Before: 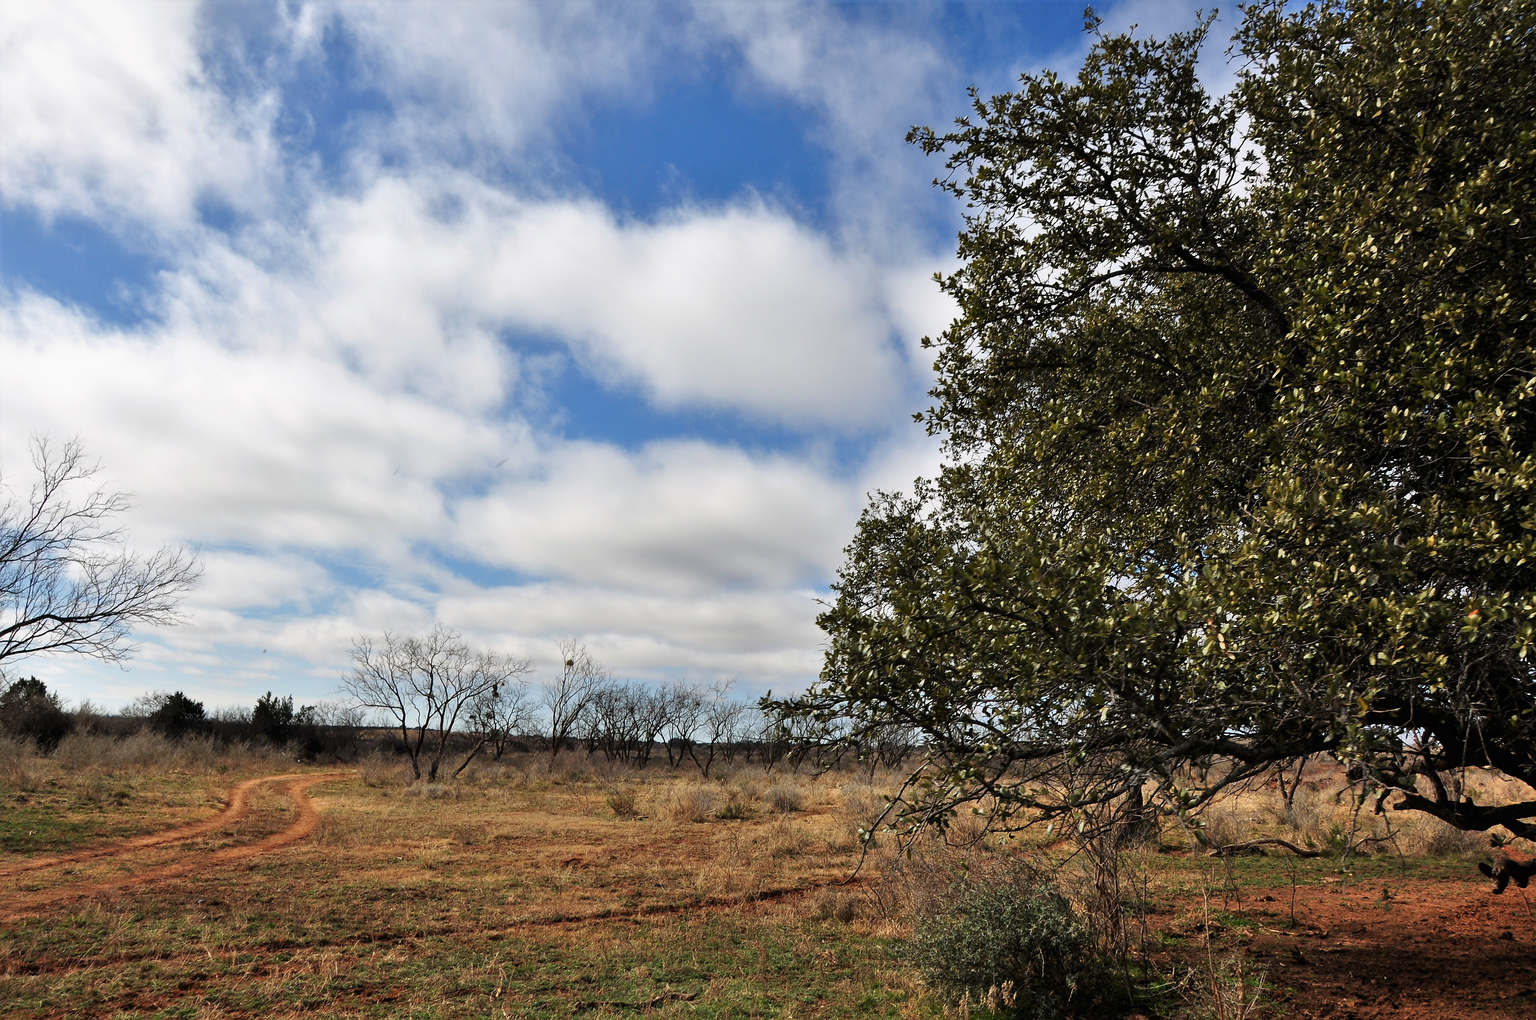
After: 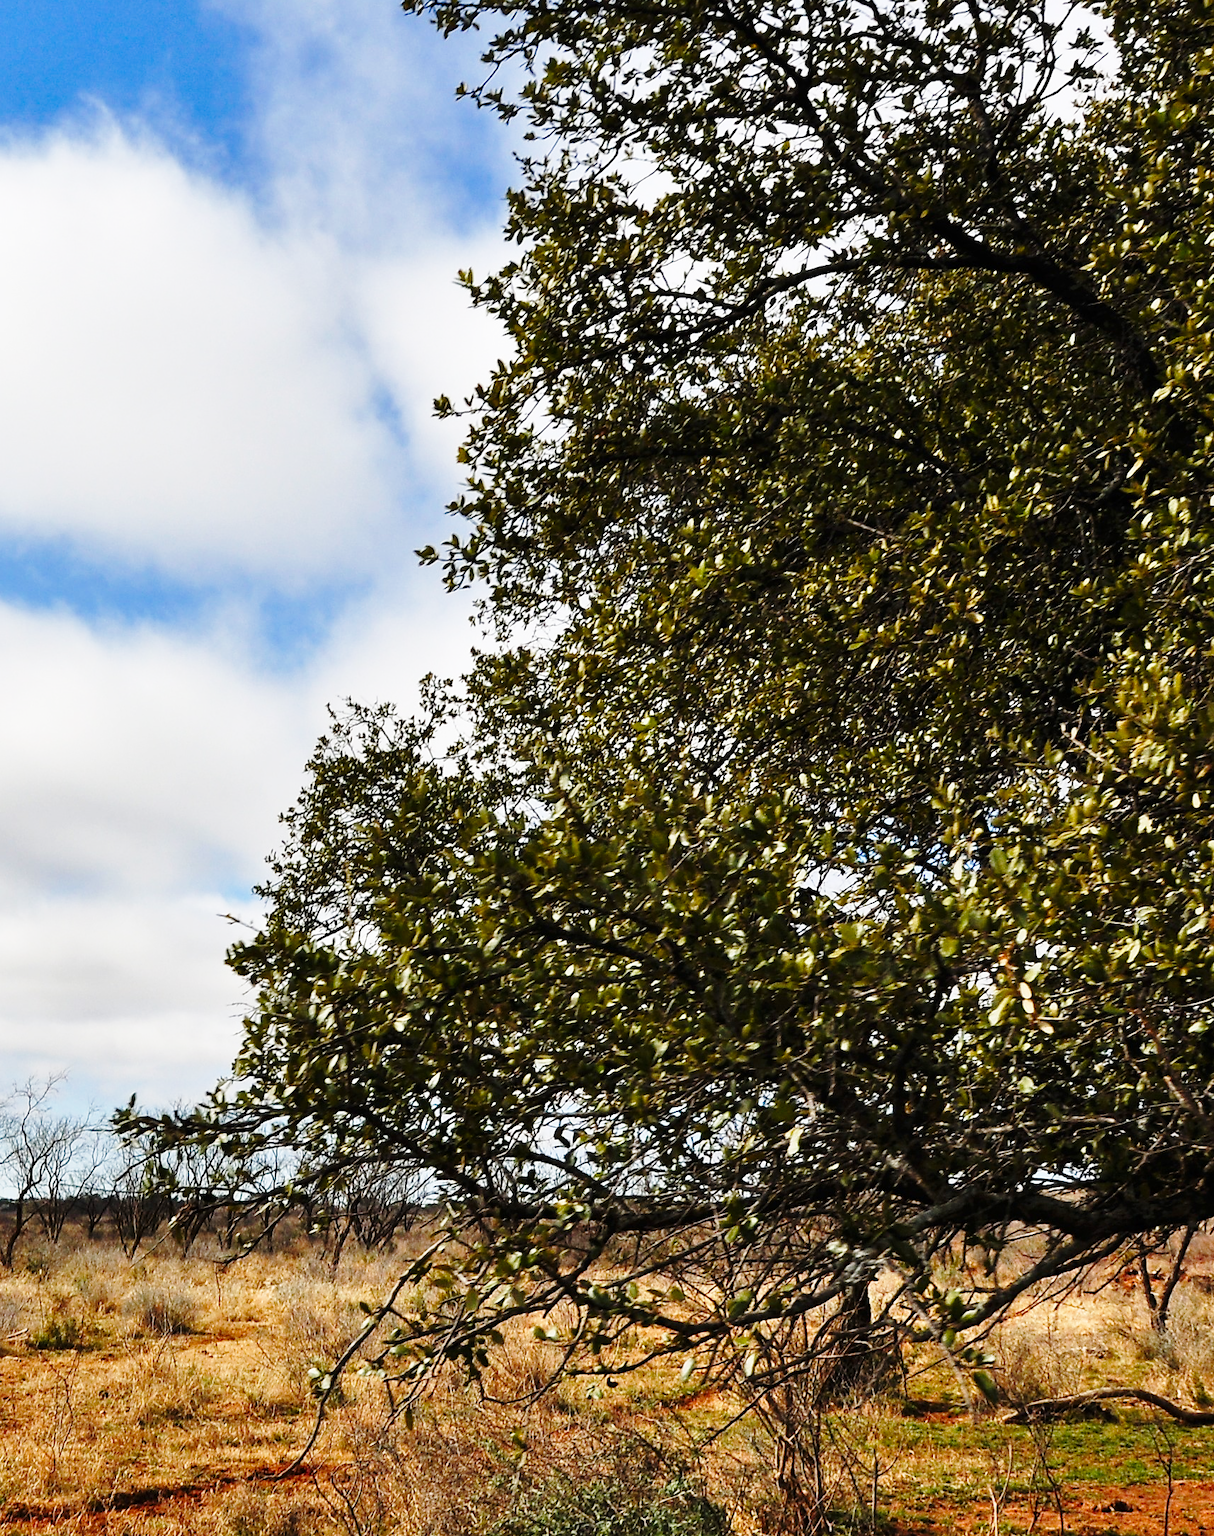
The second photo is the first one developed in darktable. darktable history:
base curve: curves: ch0 [(0, 0) (0.028, 0.03) (0.121, 0.232) (0.46, 0.748) (0.859, 0.968) (1, 1)], preserve colors none
crop: left 45.721%, top 13.393%, right 14.118%, bottom 10.01%
color balance rgb: perceptual saturation grading › global saturation 20%, perceptual saturation grading › highlights -25%, perceptual saturation grading › shadows 25%
